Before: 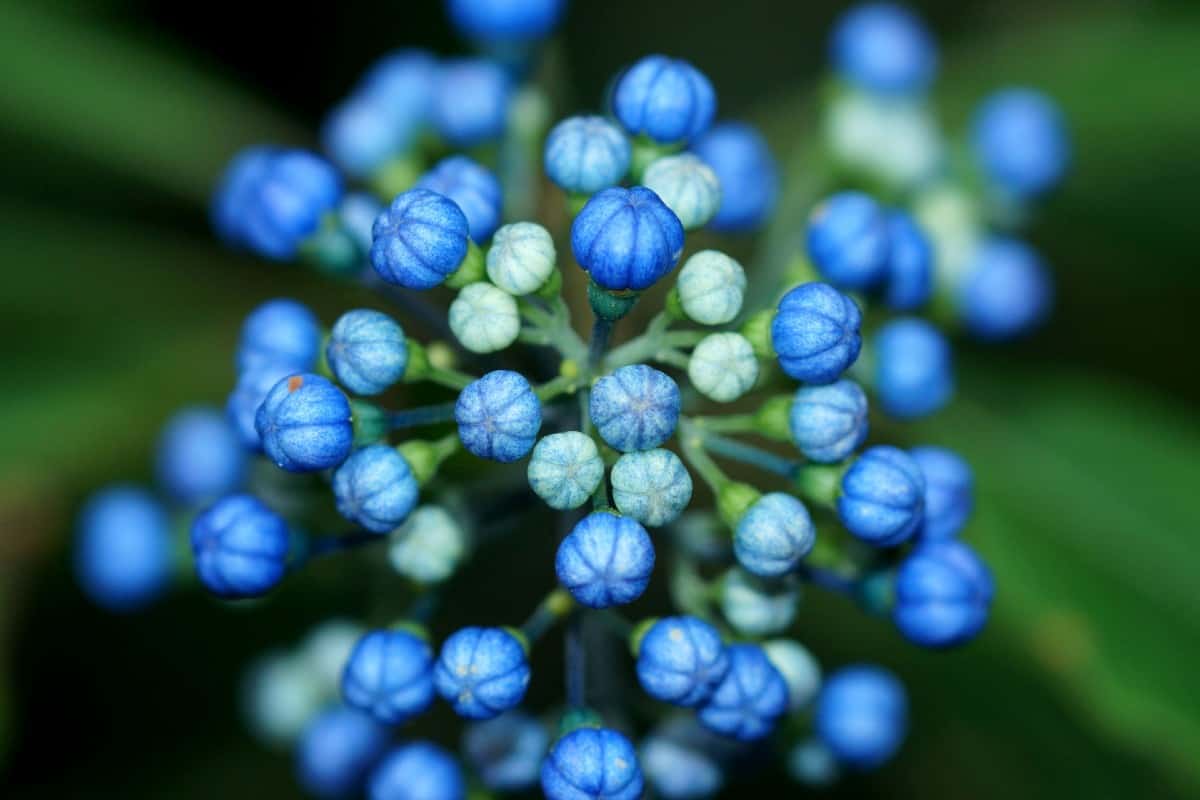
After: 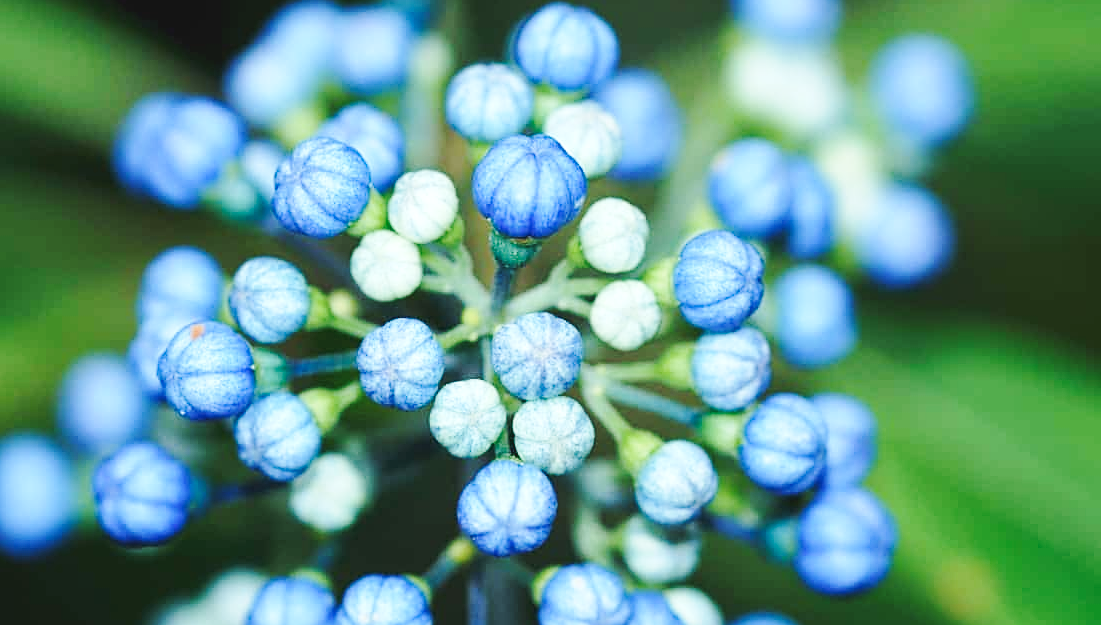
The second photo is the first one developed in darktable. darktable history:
base curve: curves: ch0 [(0, 0.007) (0.028, 0.063) (0.121, 0.311) (0.46, 0.743) (0.859, 0.957) (1, 1)], preserve colors none
crop: left 8.203%, top 6.612%, bottom 15.243%
sharpen: on, module defaults
exposure: exposure 0.295 EV, compensate highlight preservation false
